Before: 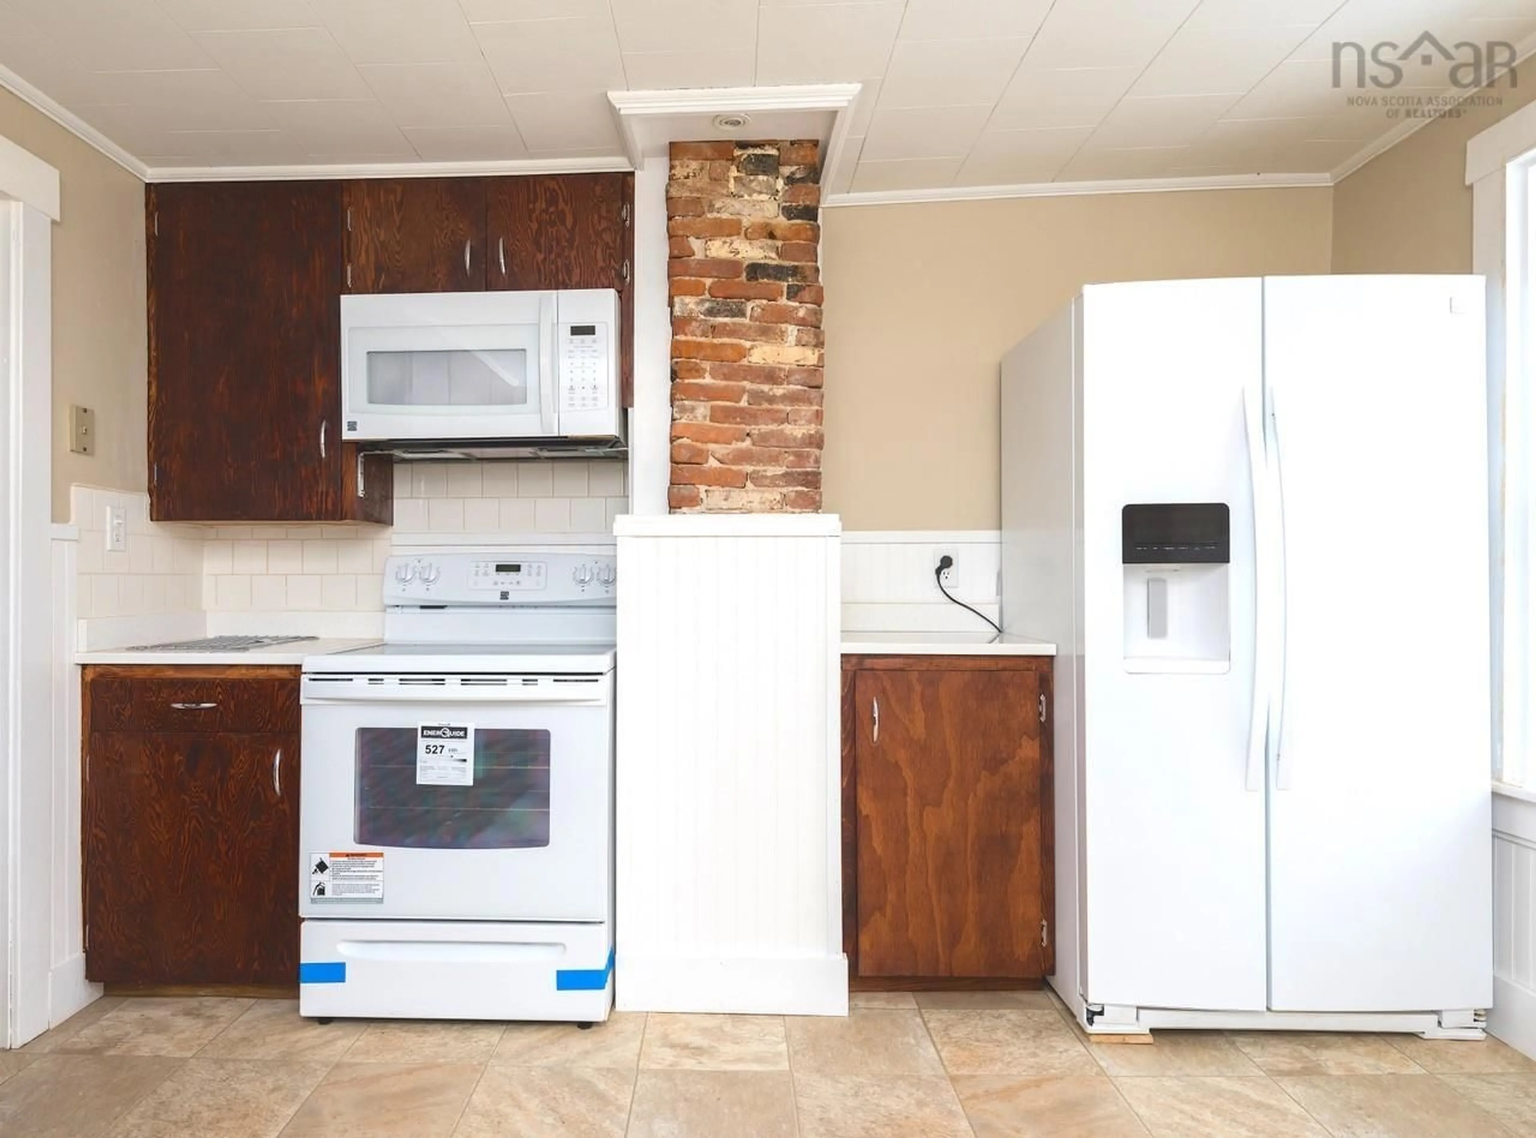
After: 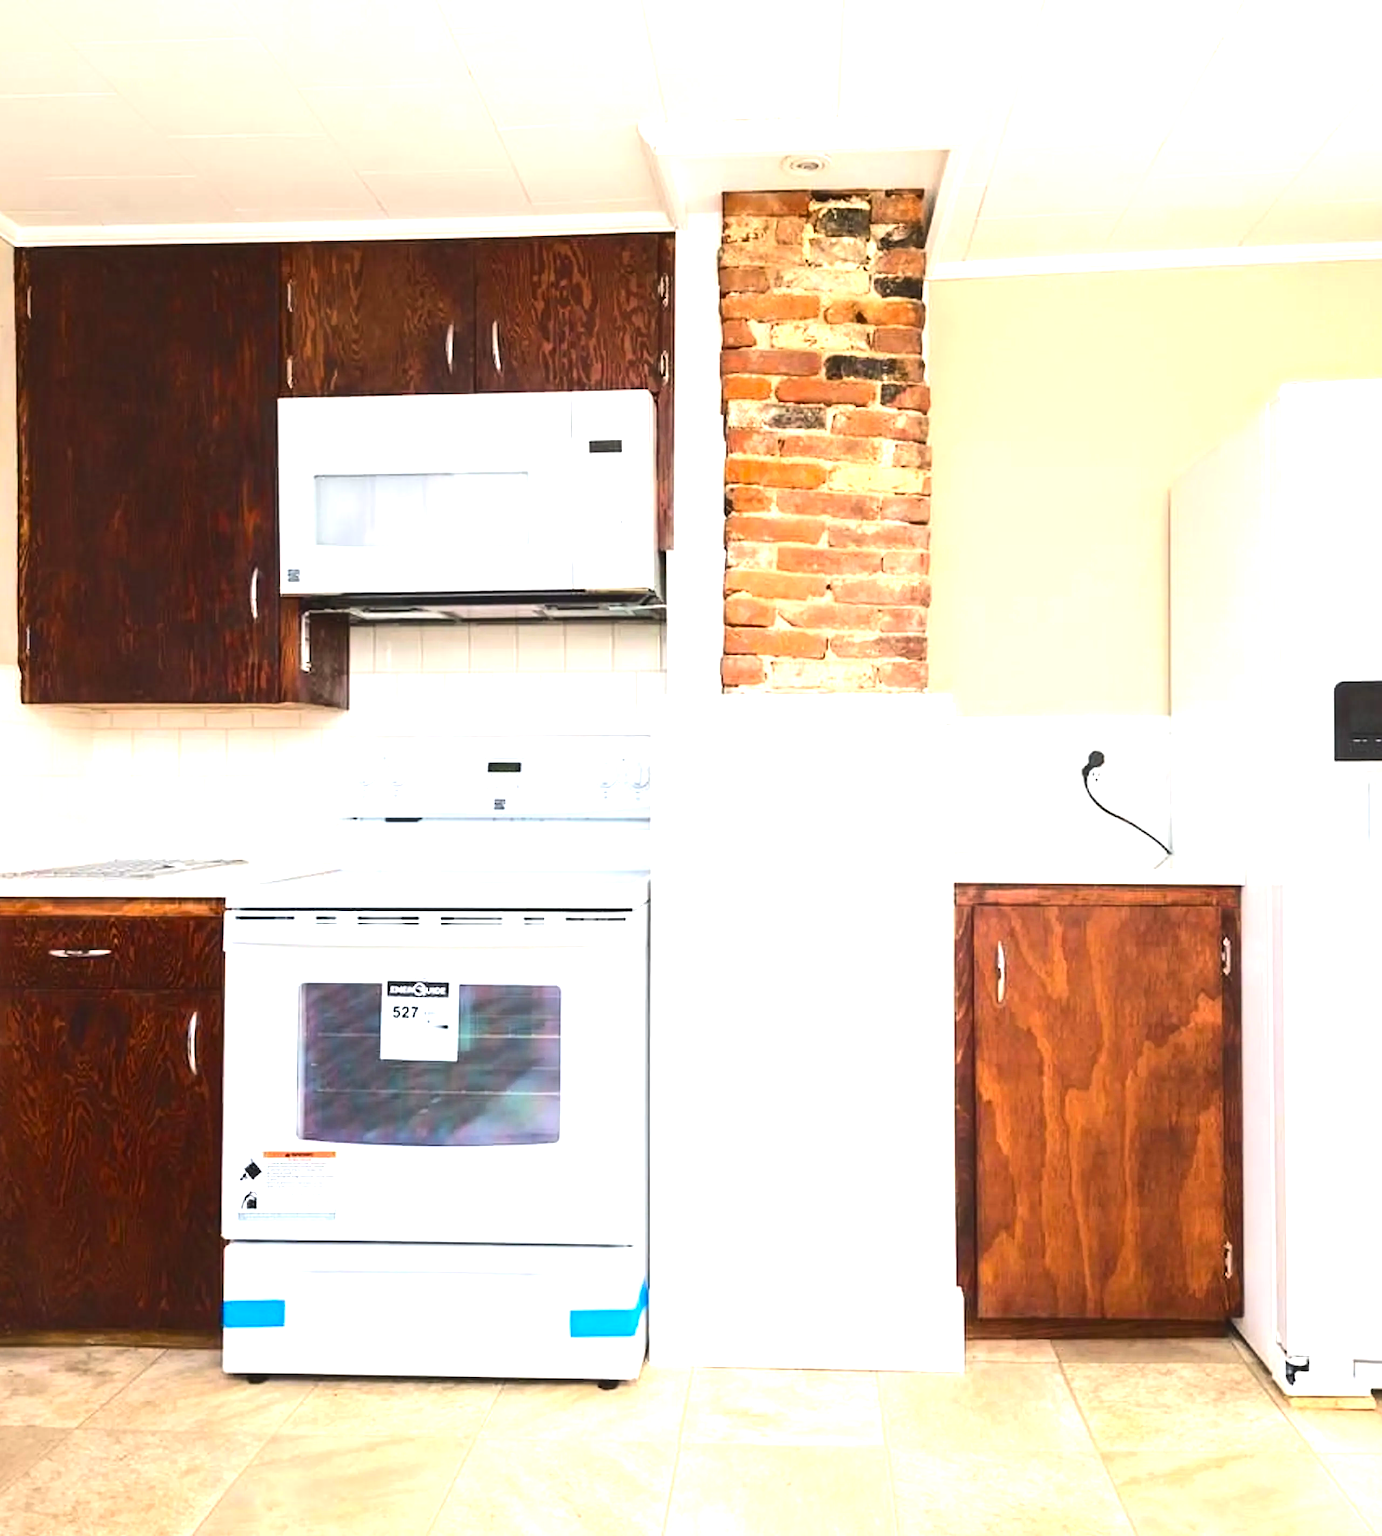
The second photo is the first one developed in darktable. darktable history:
crop and rotate: left 8.786%, right 24.548%
contrast brightness saturation: contrast 0.16, saturation 0.32
exposure: black level correction -0.002, exposure 0.54 EV, compensate highlight preservation false
tone equalizer: -8 EV -0.75 EV, -7 EV -0.7 EV, -6 EV -0.6 EV, -5 EV -0.4 EV, -3 EV 0.4 EV, -2 EV 0.6 EV, -1 EV 0.7 EV, +0 EV 0.75 EV, edges refinement/feathering 500, mask exposure compensation -1.57 EV, preserve details no
